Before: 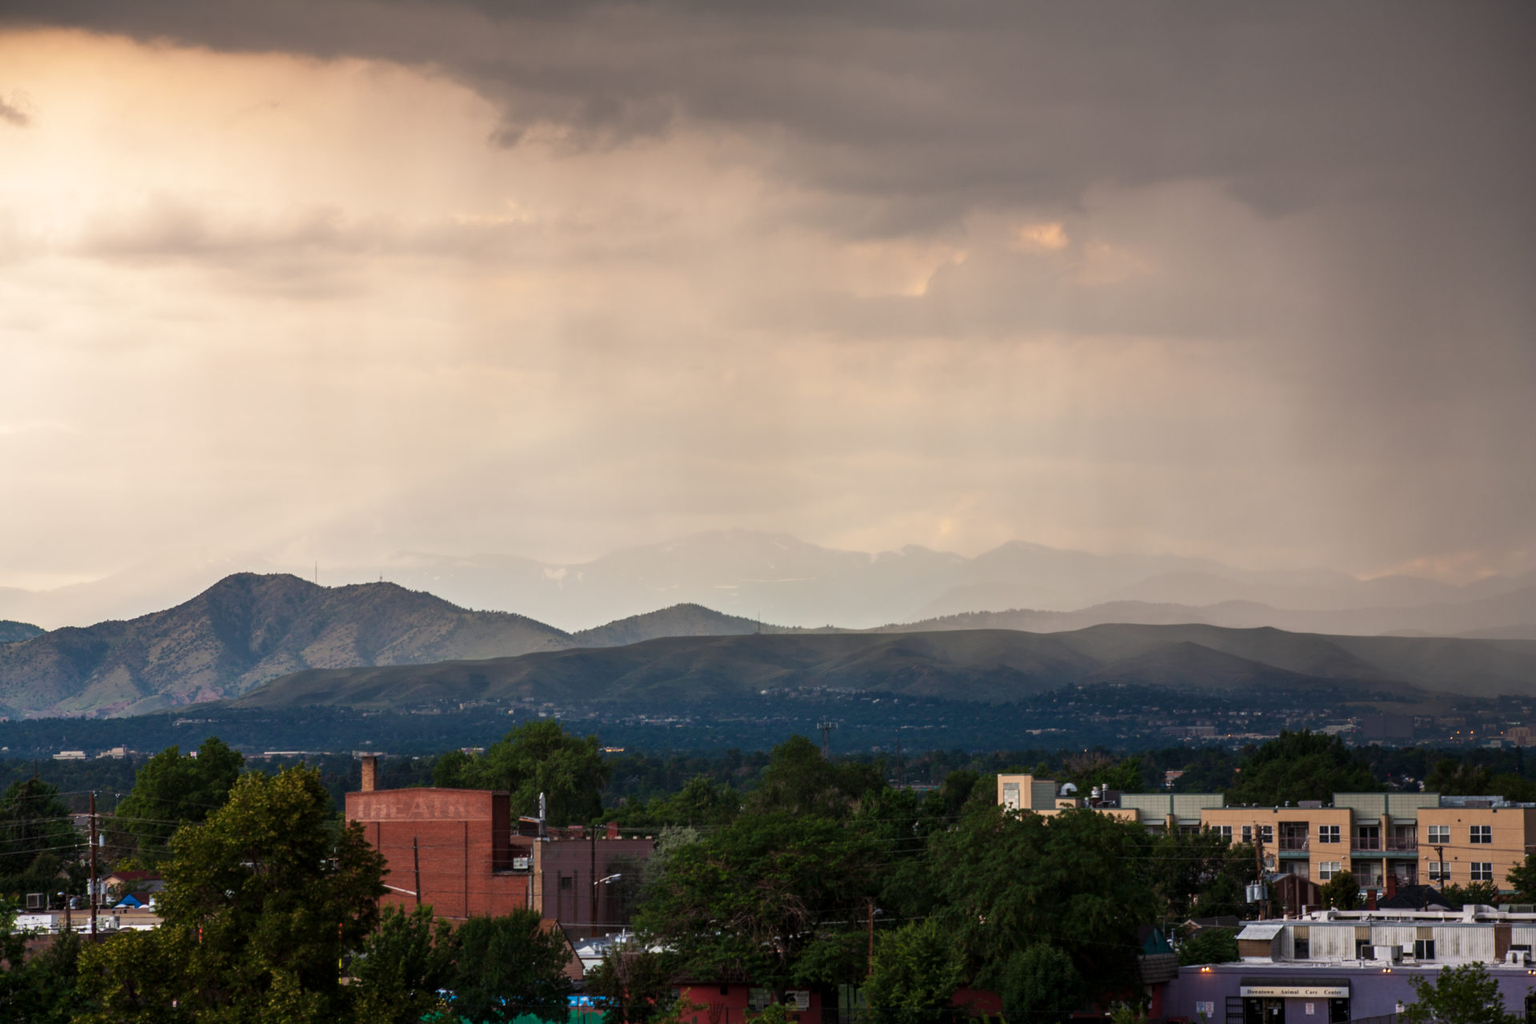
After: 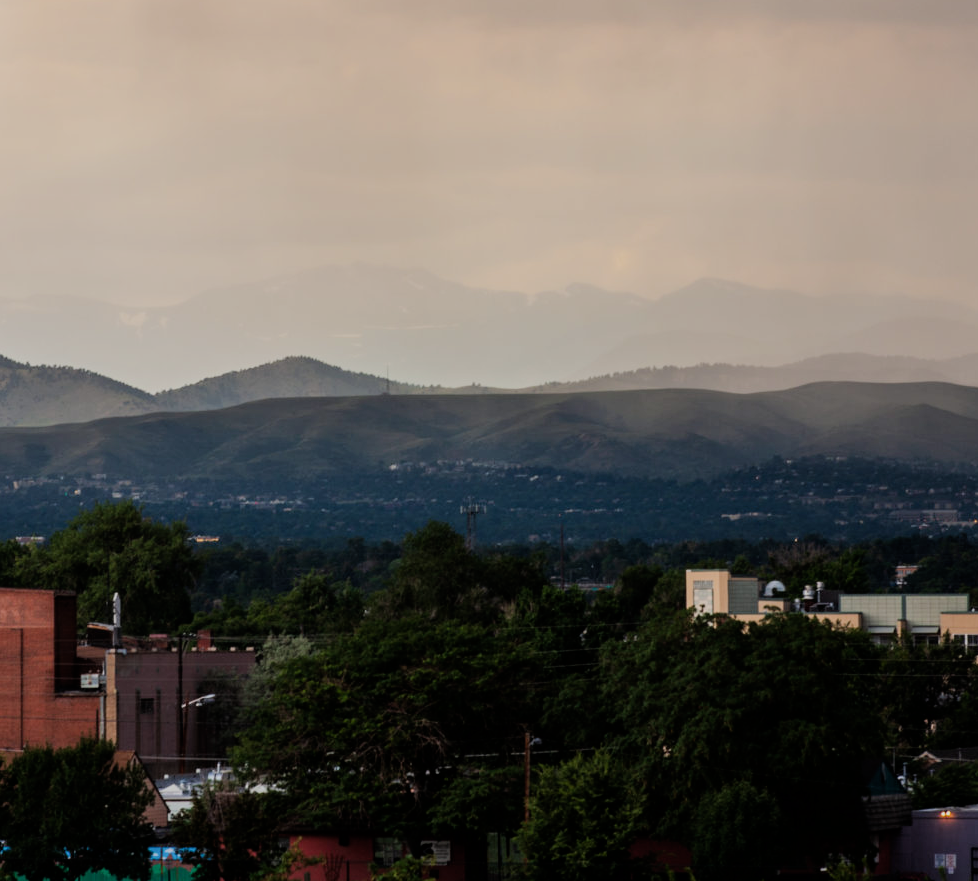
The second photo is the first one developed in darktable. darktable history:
crop and rotate: left 29.237%, top 31.152%, right 19.807%
filmic rgb: black relative exposure -7.65 EV, white relative exposure 4.56 EV, hardness 3.61, contrast 1.05
